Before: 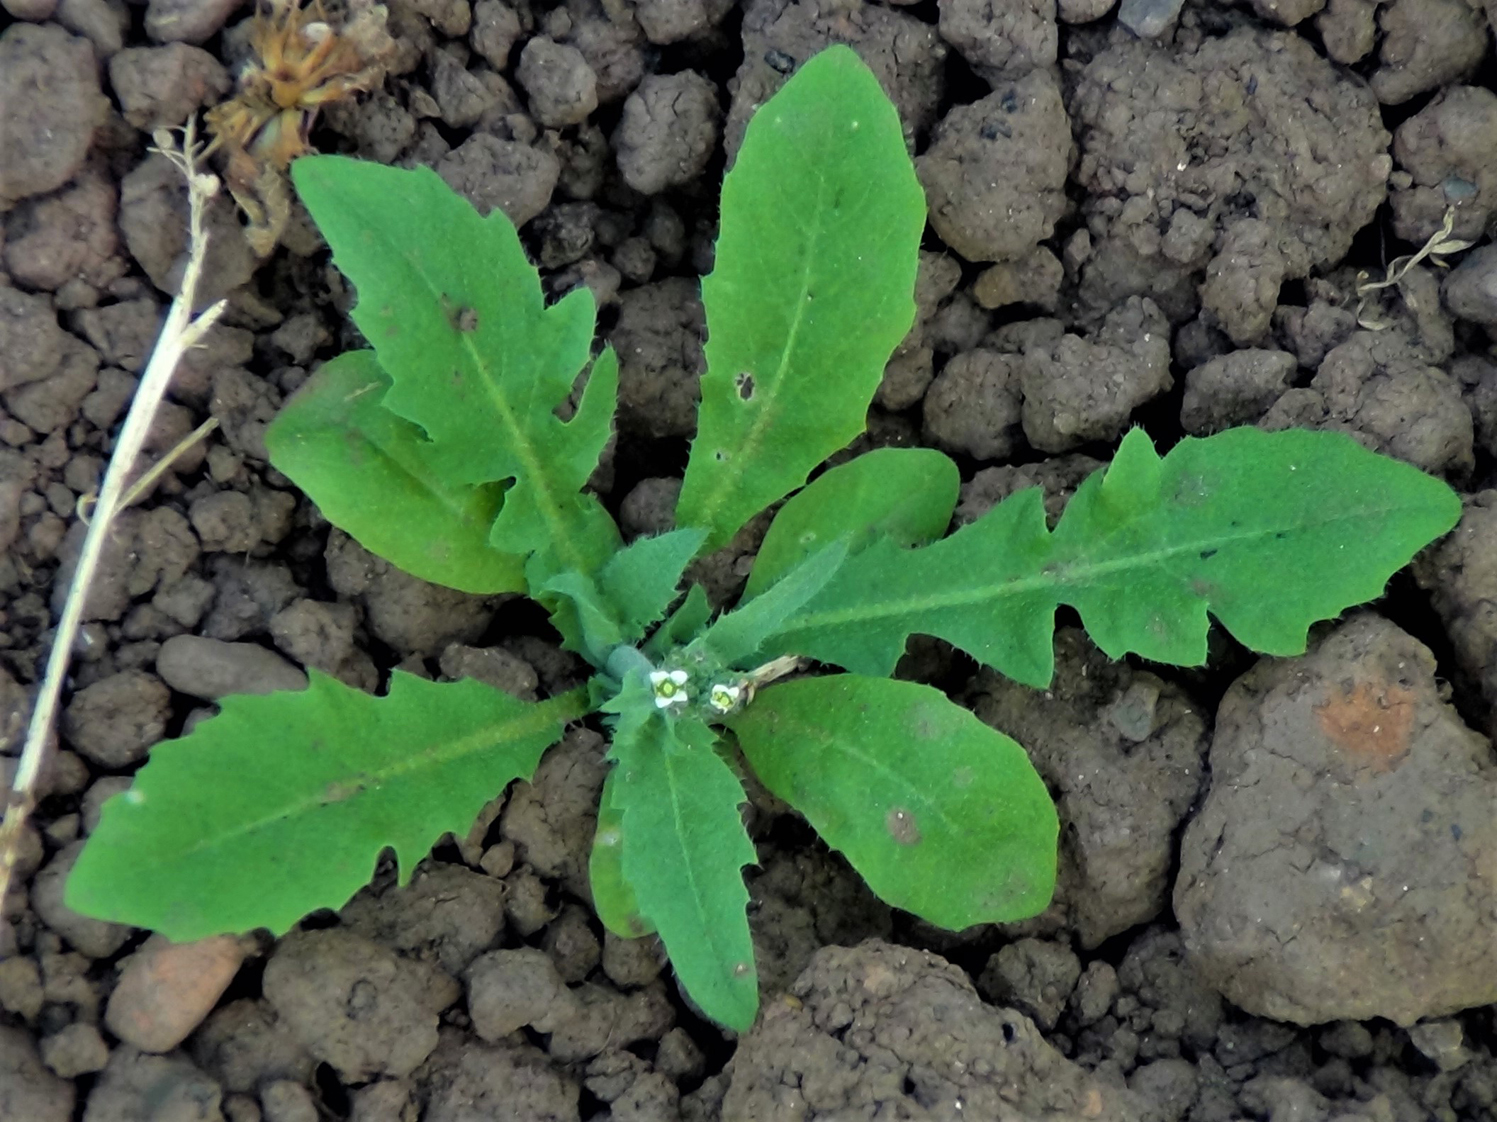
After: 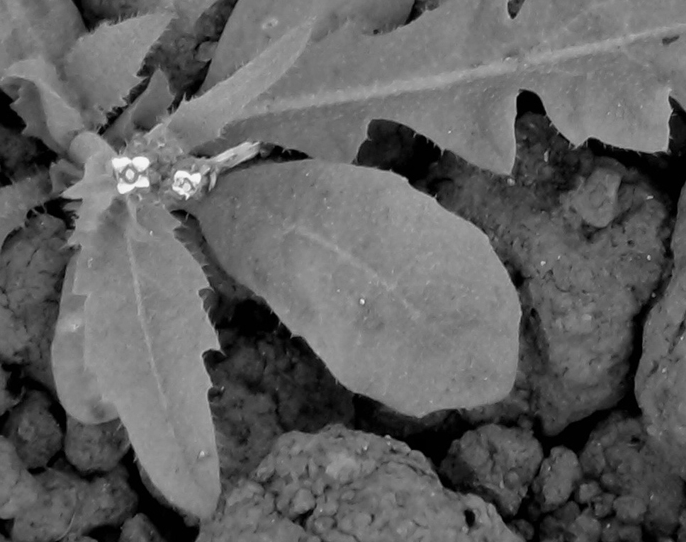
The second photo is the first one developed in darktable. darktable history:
crop: left 35.976%, top 45.819%, right 18.162%, bottom 5.807%
monochrome: a 32, b 64, size 2.3
